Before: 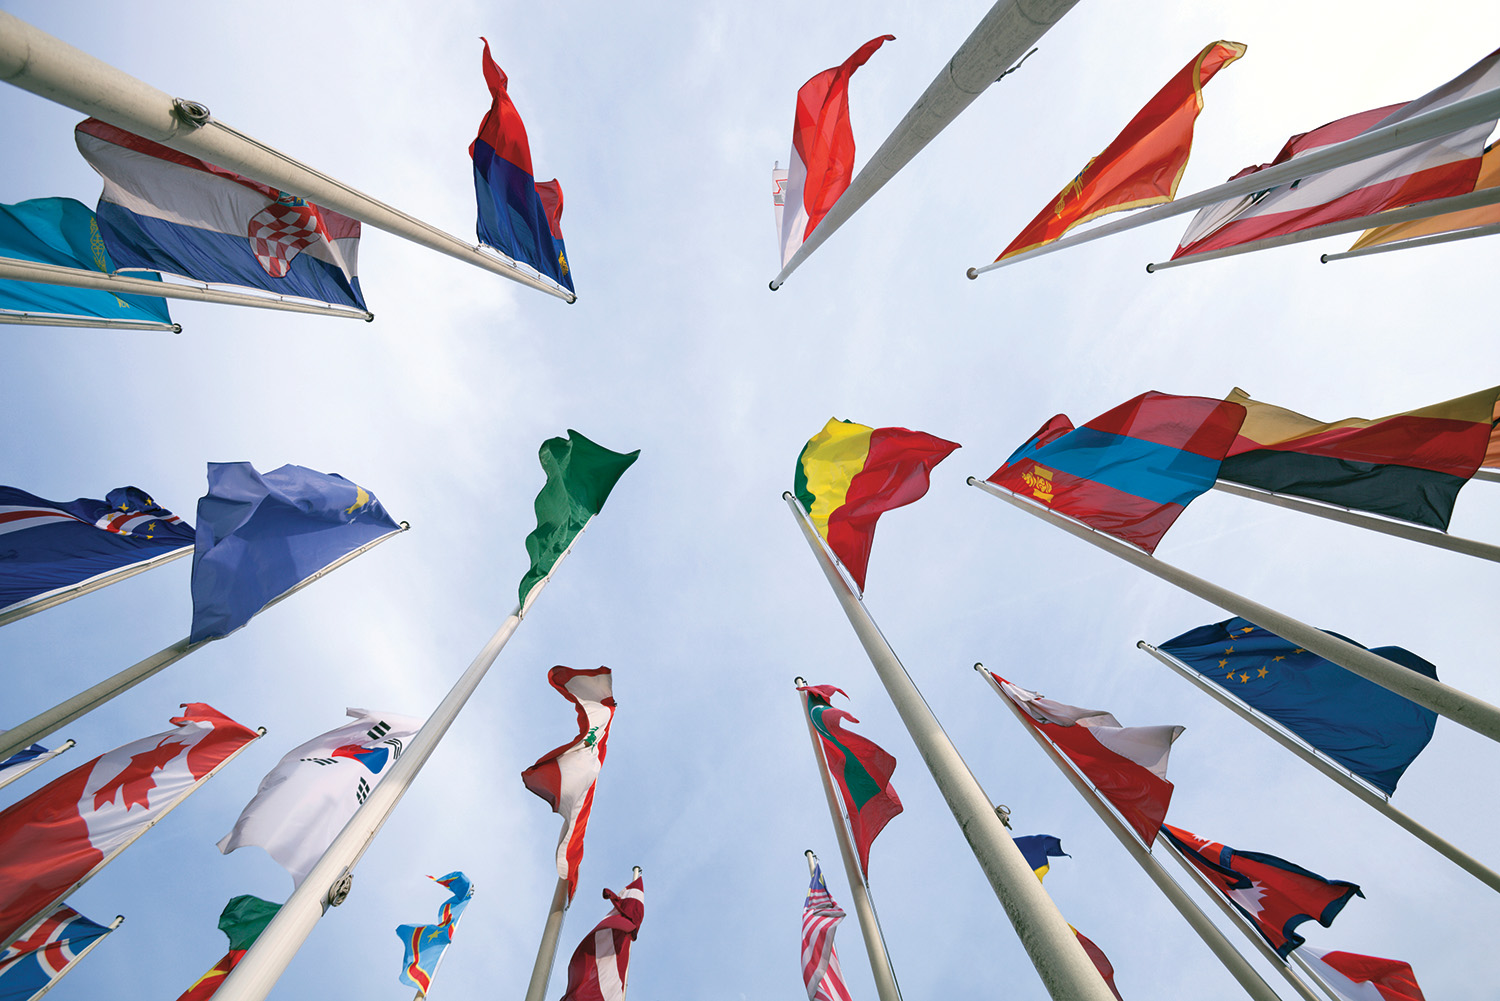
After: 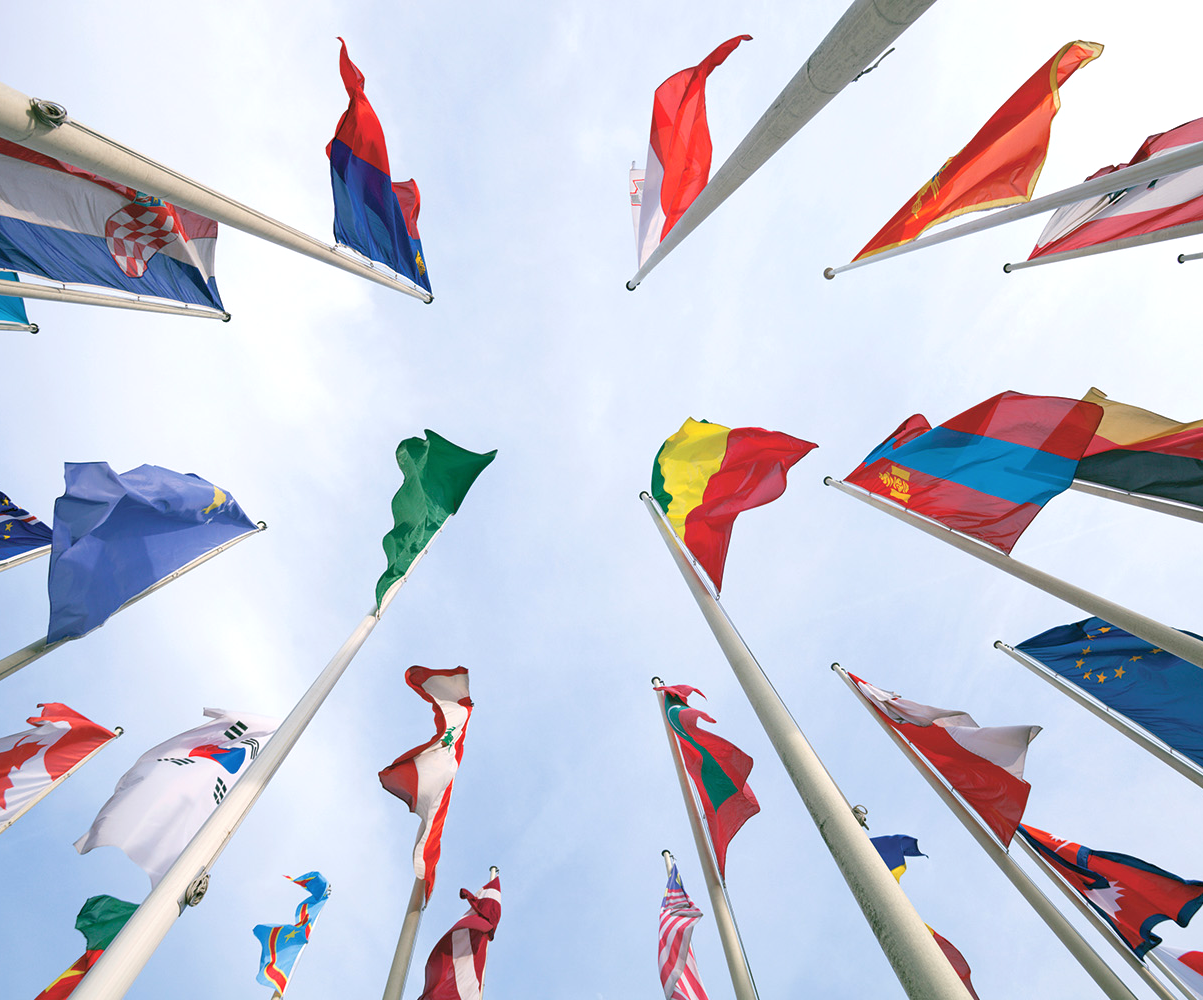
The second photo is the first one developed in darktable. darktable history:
exposure: black level correction 0.001, exposure 0.5 EV, compensate exposure bias true, compensate highlight preservation false
color balance rgb: perceptual saturation grading › global saturation -0.31%, global vibrance -8%, contrast -13%, saturation formula JzAzBz (2021)
crop and rotate: left 9.597%, right 10.195%
